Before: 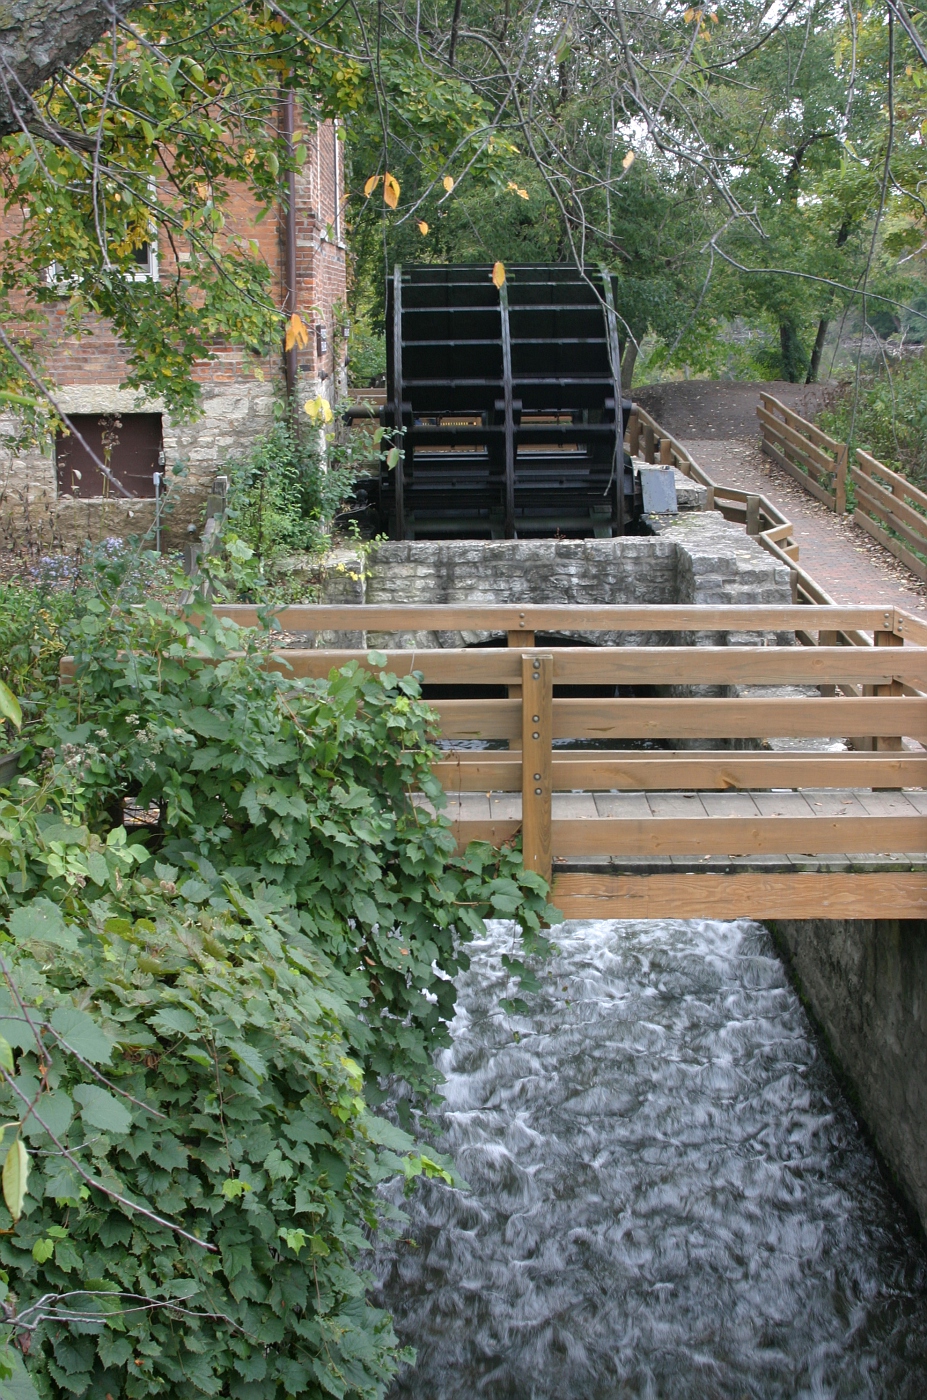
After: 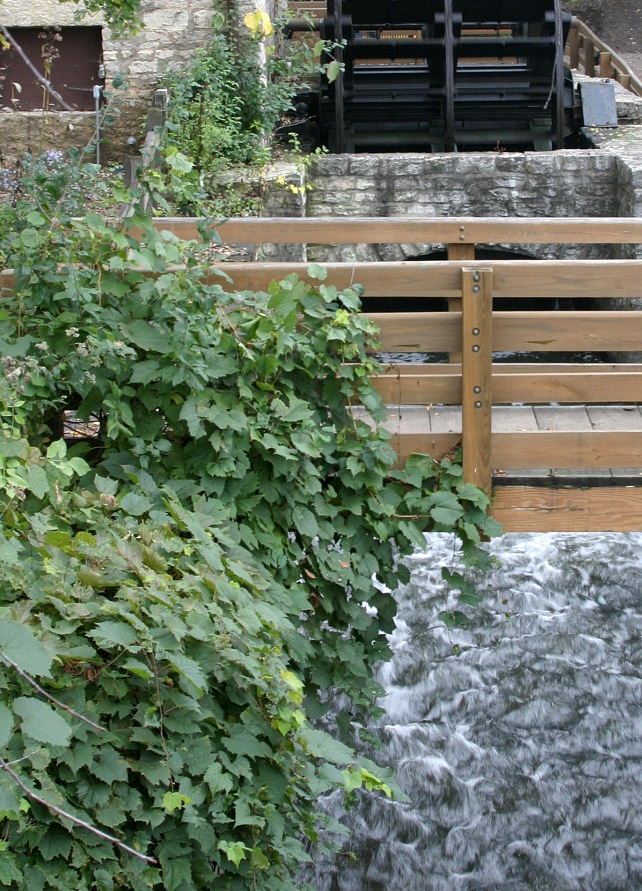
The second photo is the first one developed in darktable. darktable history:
crop: left 6.488%, top 27.668%, right 24.183%, bottom 8.656%
local contrast: mode bilateral grid, contrast 20, coarseness 50, detail 130%, midtone range 0.2
